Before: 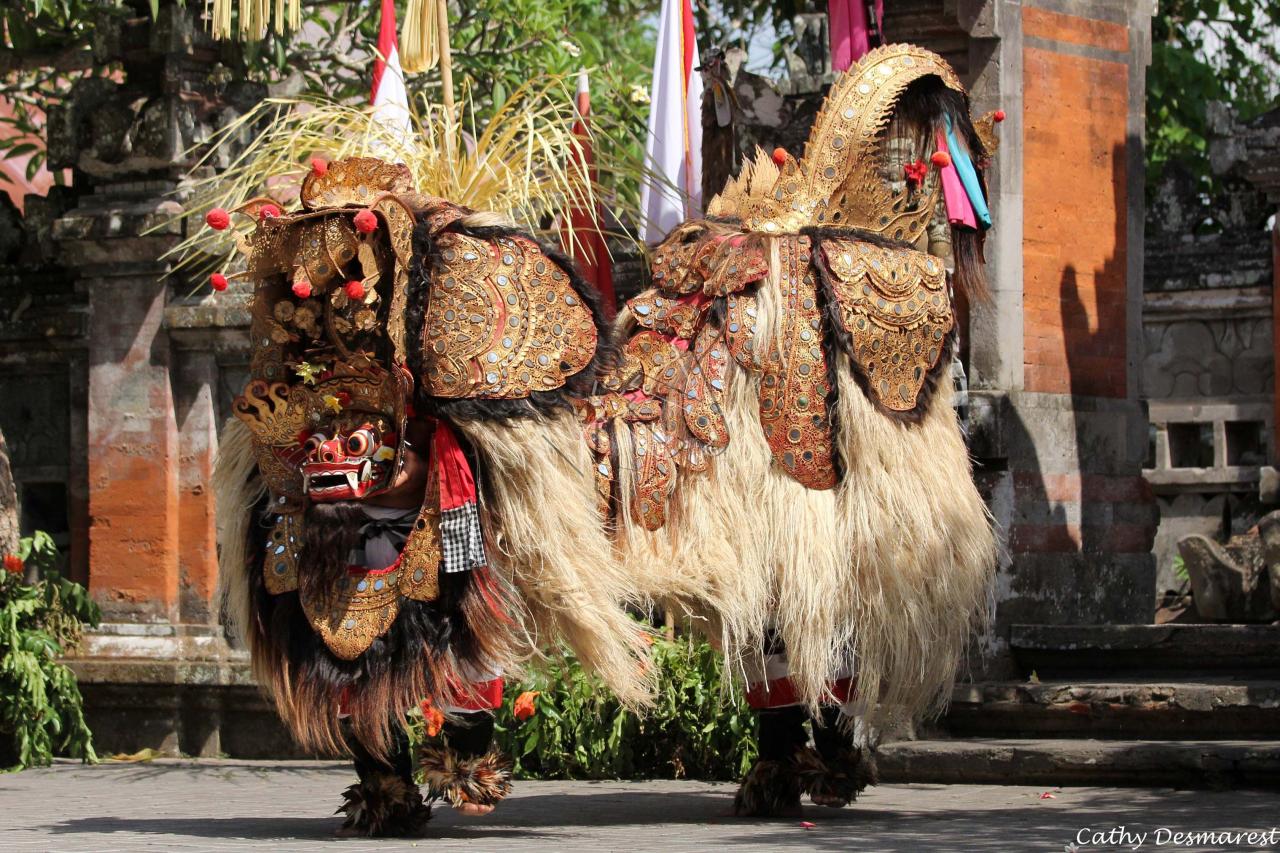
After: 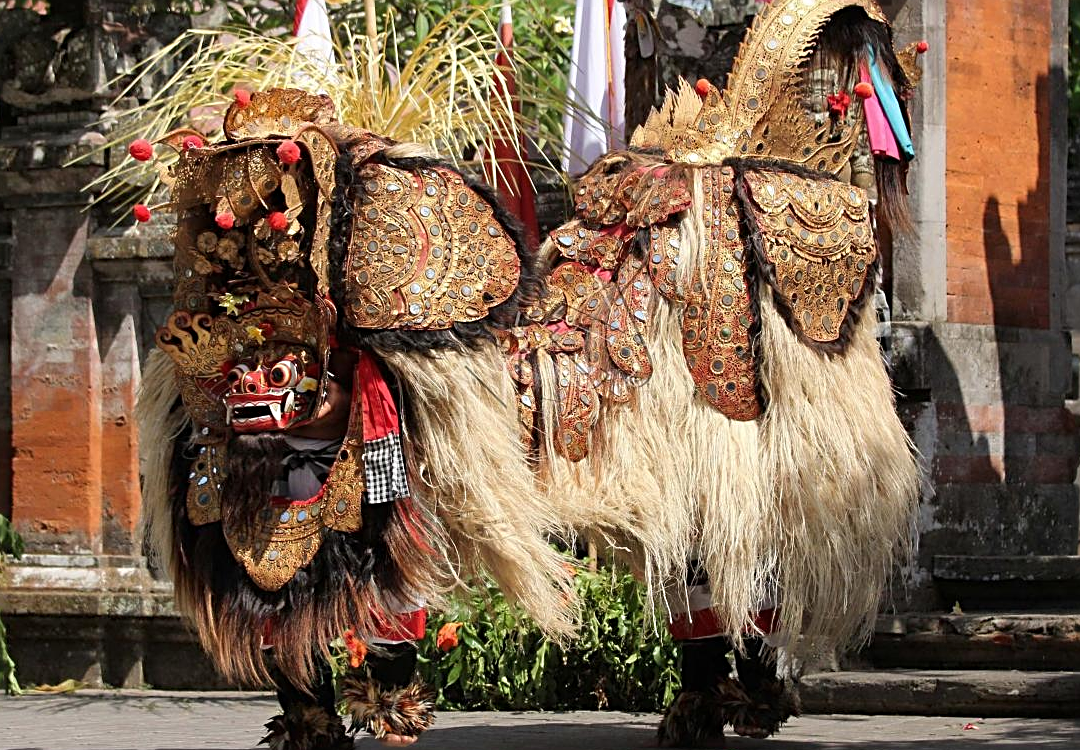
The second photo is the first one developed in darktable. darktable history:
sharpen: radius 2.737
crop: left 6.072%, top 8.169%, right 9.539%, bottom 3.795%
